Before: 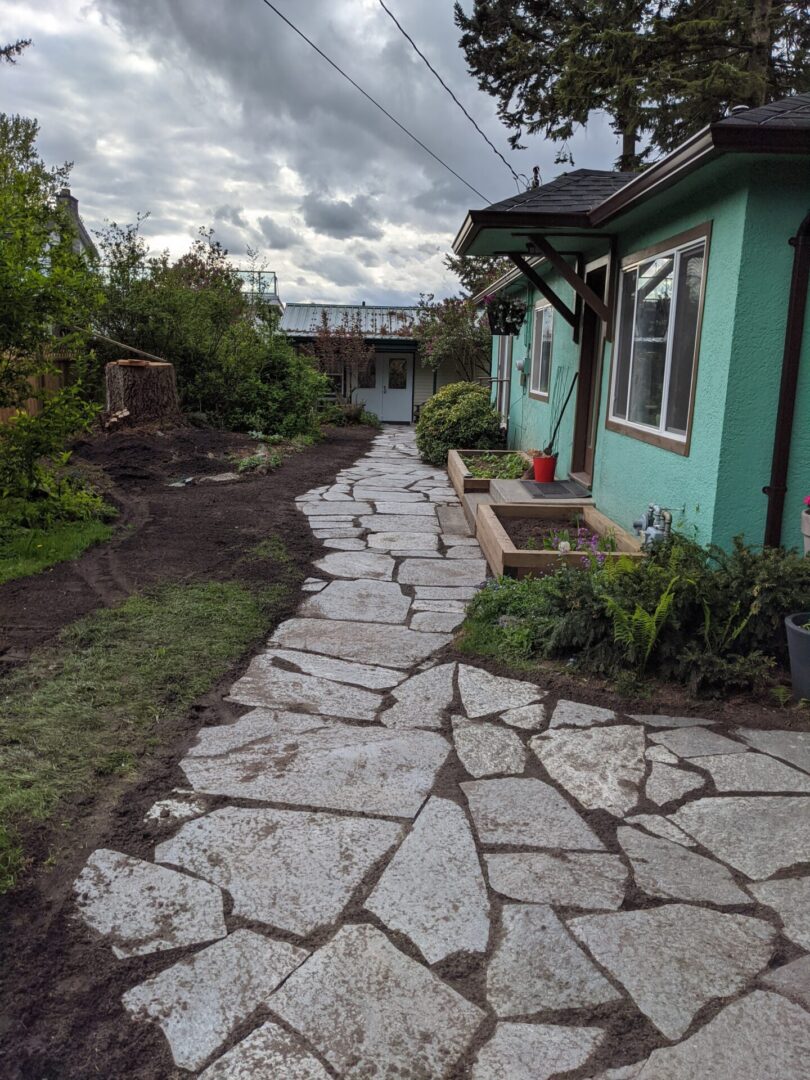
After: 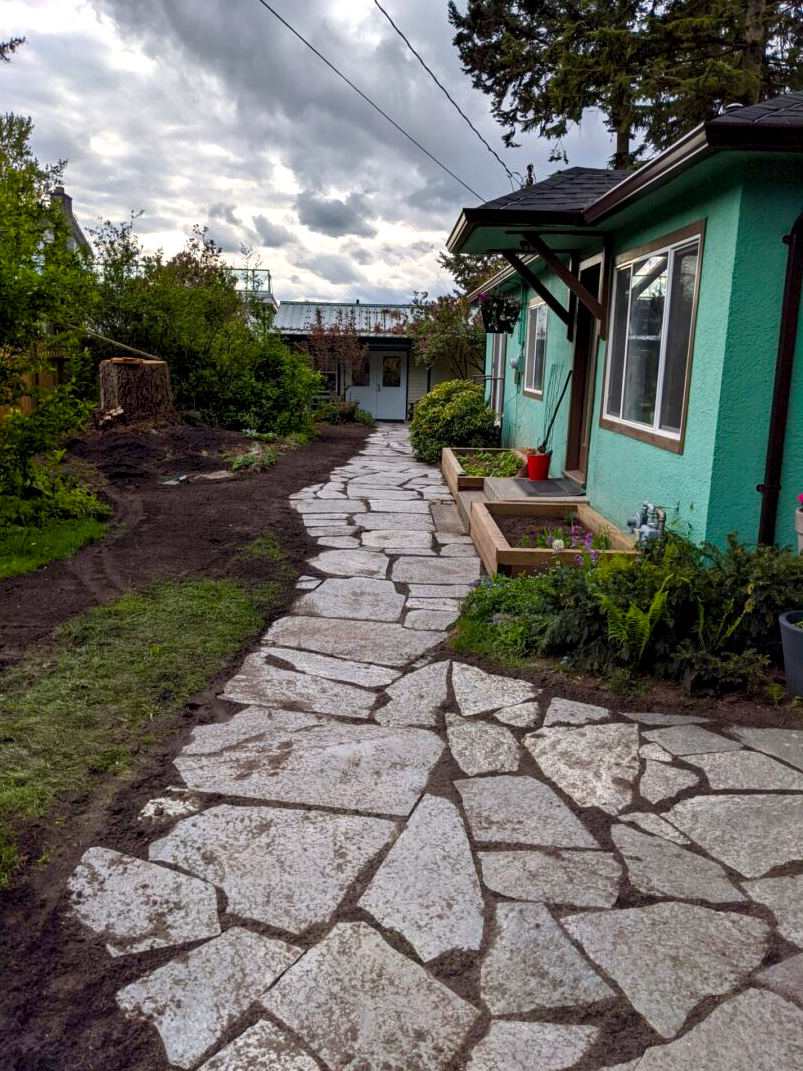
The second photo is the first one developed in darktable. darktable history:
crop and rotate: left 0.755%, top 0.367%, bottom 0.395%
color balance rgb: highlights gain › chroma 1.05%, highlights gain › hue 52.3°, global offset › luminance -0.481%, perceptual saturation grading › global saturation 27.567%, perceptual saturation grading › highlights -25.794%, perceptual saturation grading › shadows 24.822%, perceptual brilliance grading › highlights 9.935%, perceptual brilliance grading › shadows -4.785%, global vibrance 20%
